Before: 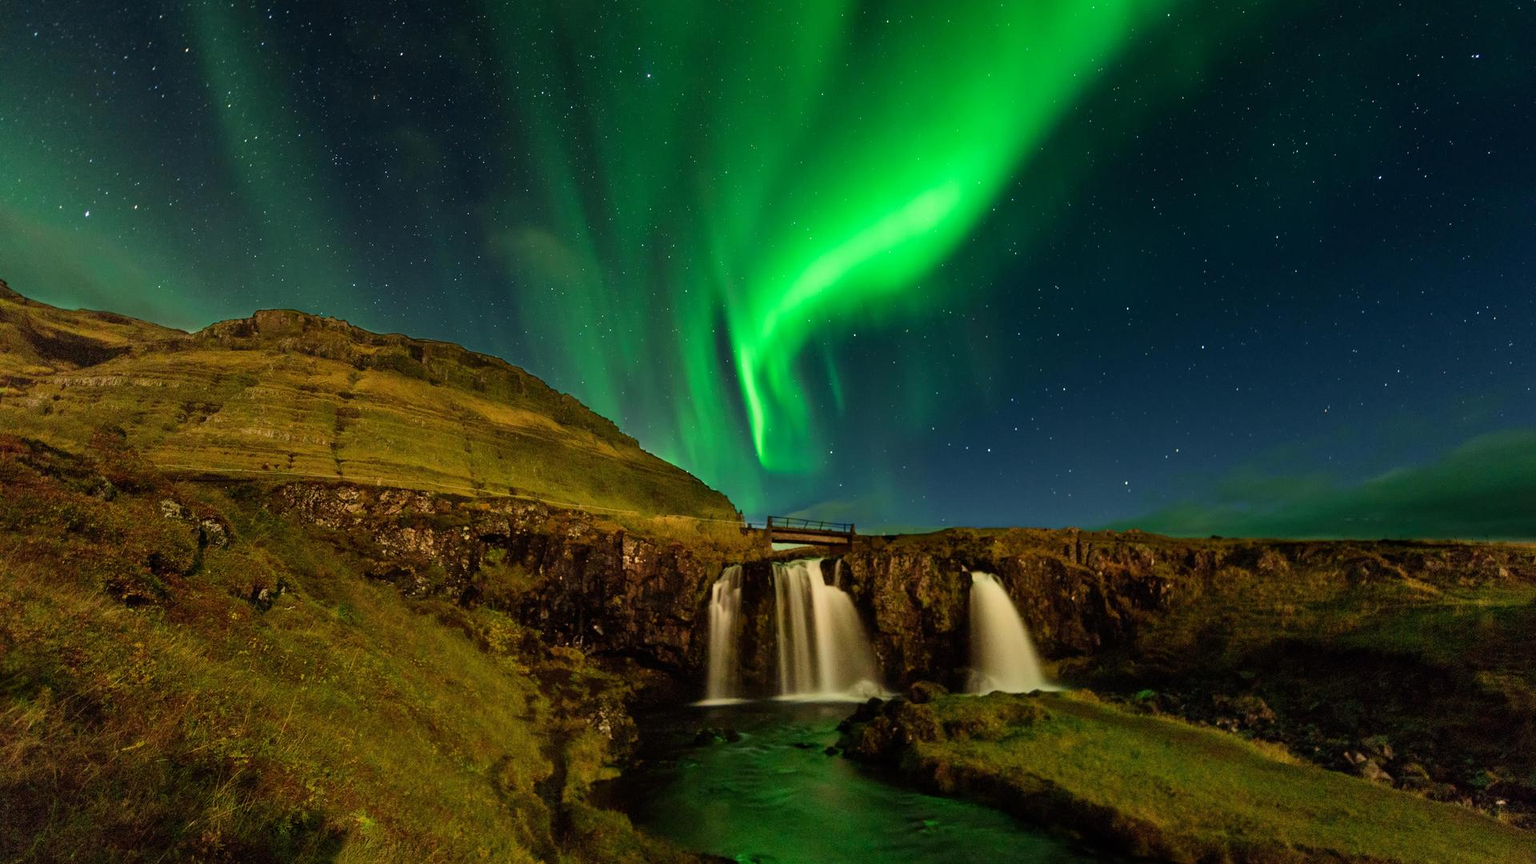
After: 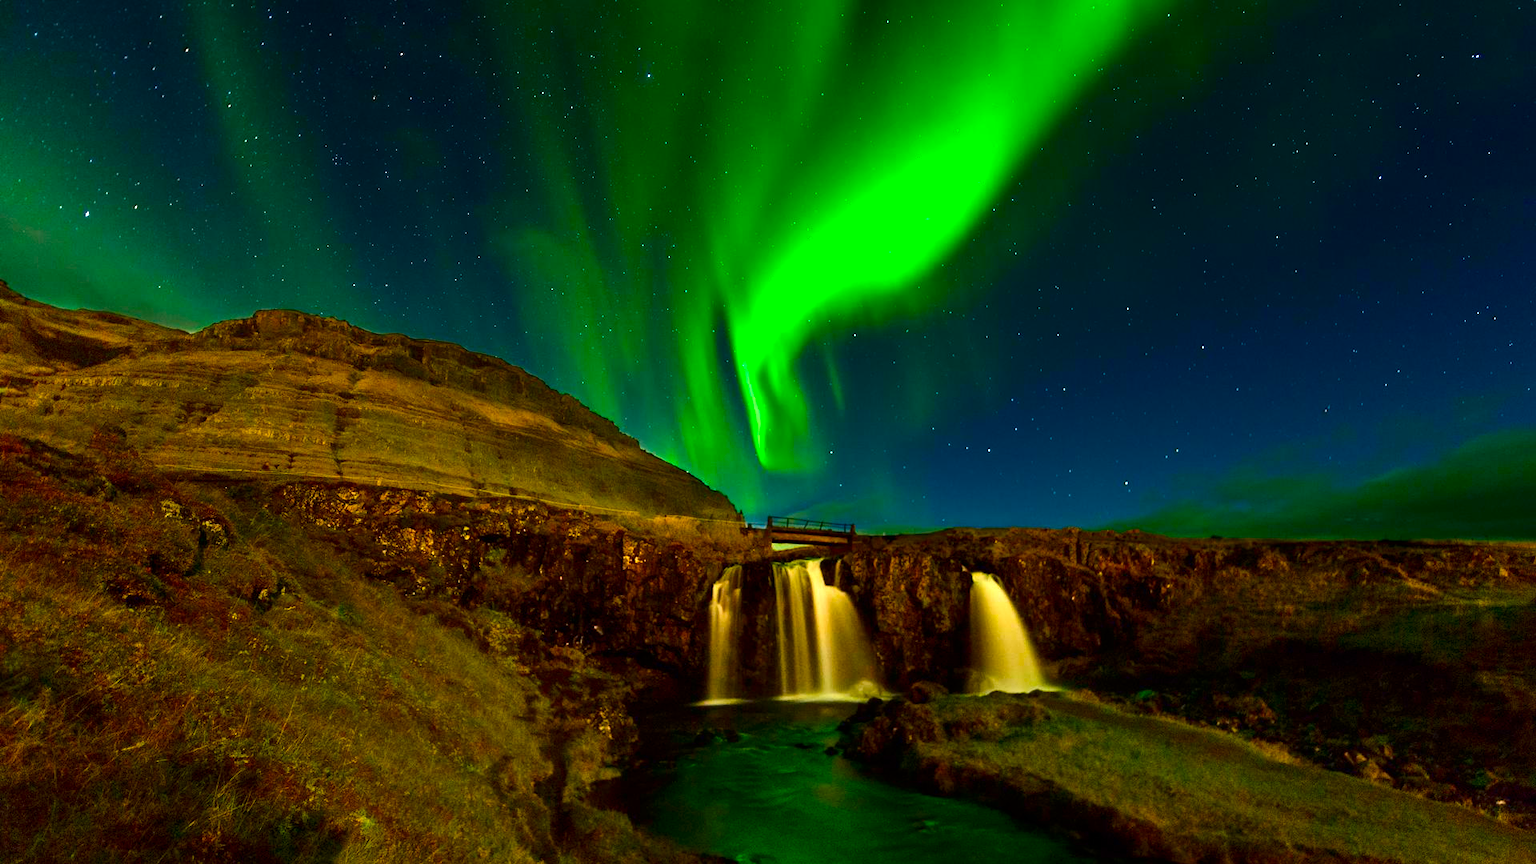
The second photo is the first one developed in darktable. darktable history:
color balance rgb: power › hue 61.79°, perceptual saturation grading › global saturation 41.913%, global vibrance 20%
exposure: exposure 0.739 EV, compensate highlight preservation false
contrast brightness saturation: brightness -0.208, saturation 0.08
